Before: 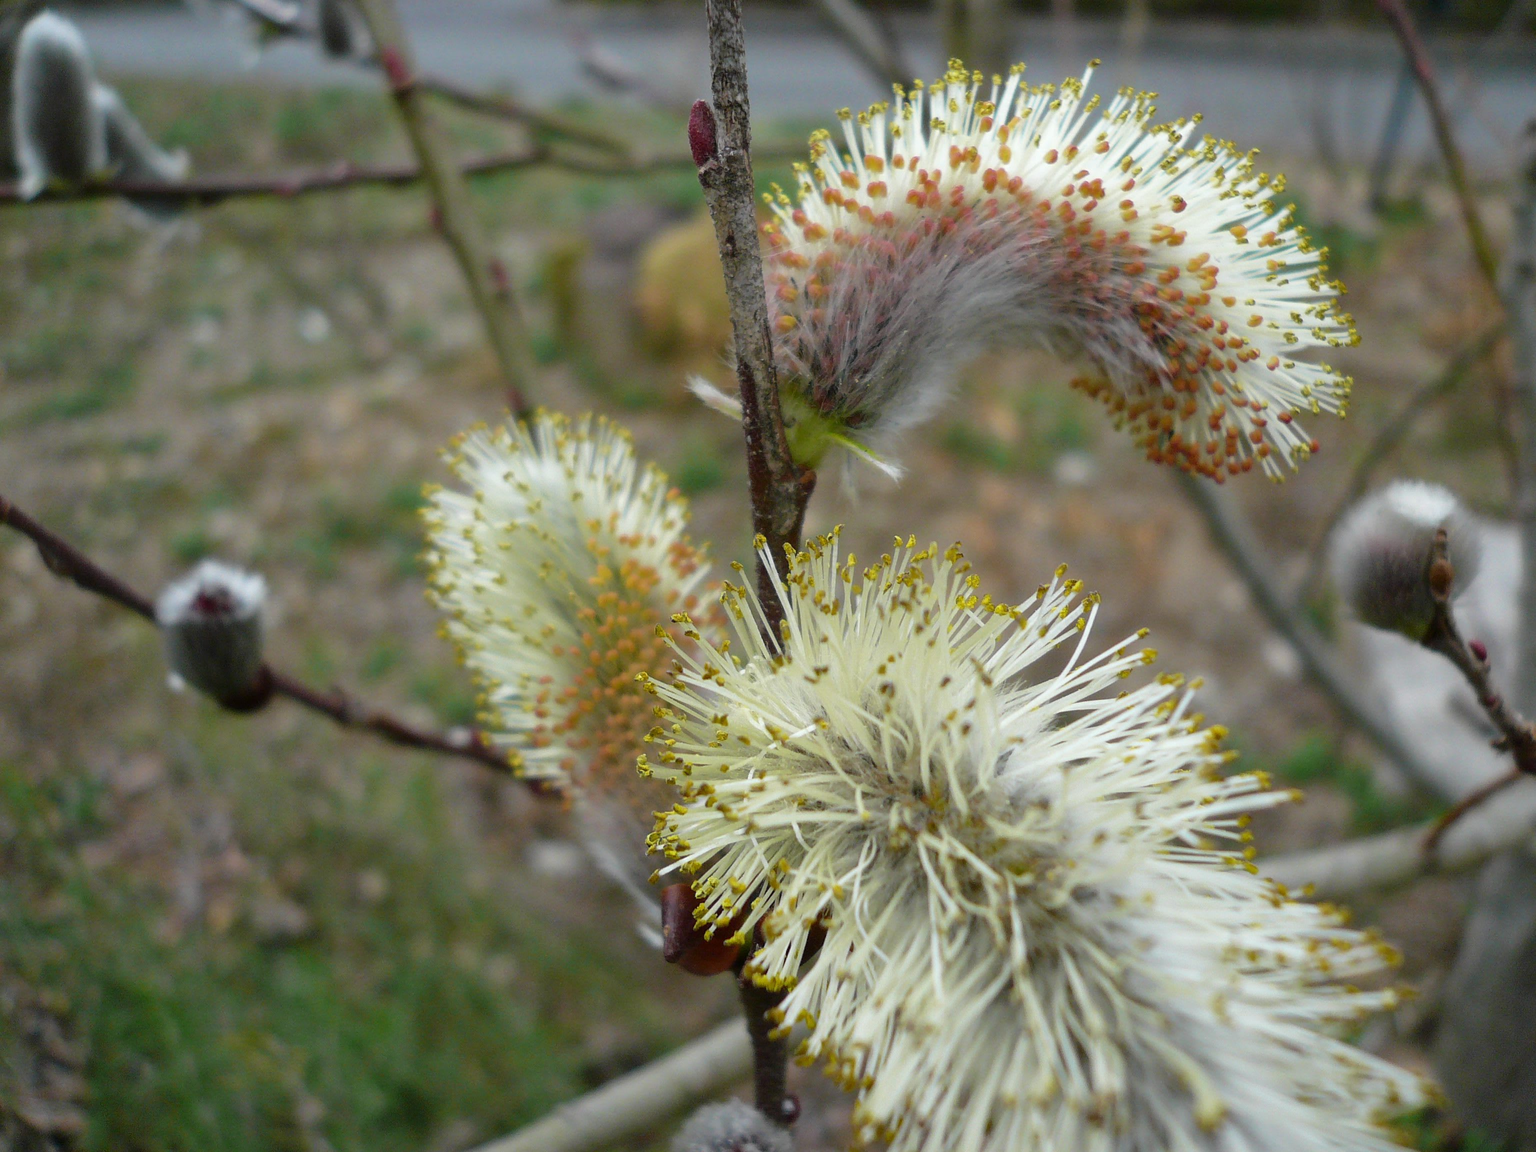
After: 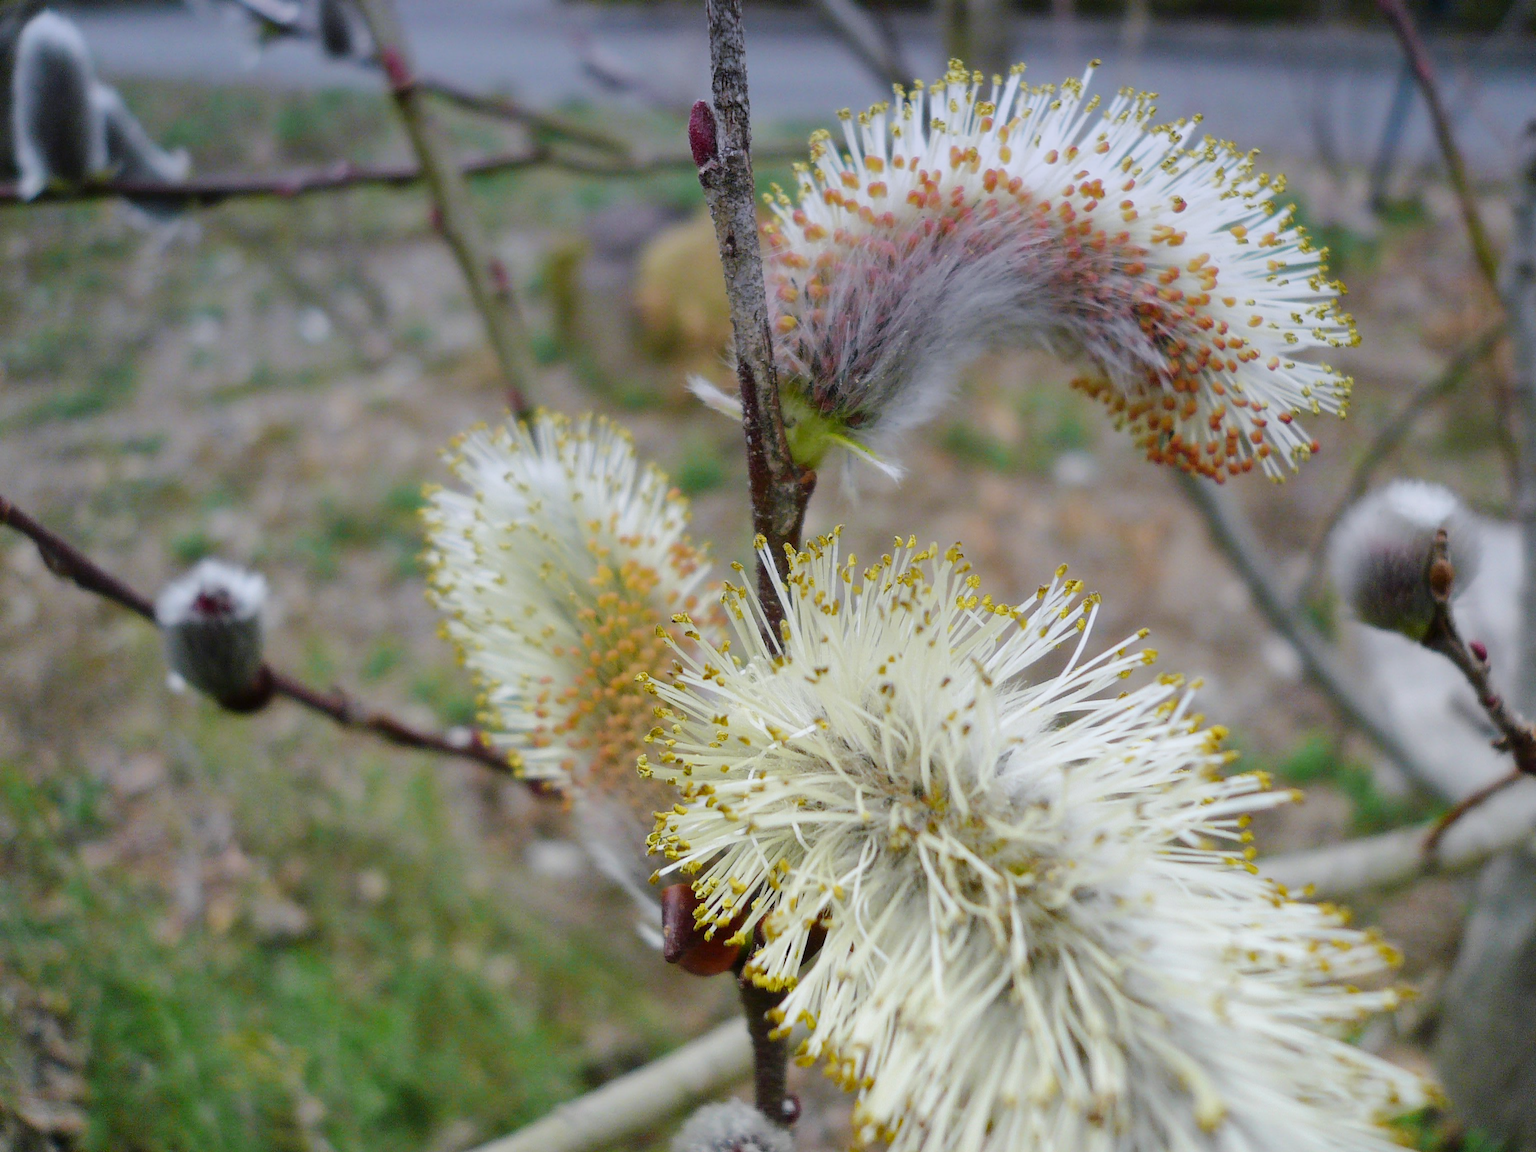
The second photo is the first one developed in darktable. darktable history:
graduated density: hue 238.83°, saturation 50%
tone curve: curves: ch0 [(0, 0) (0.003, 0.004) (0.011, 0.015) (0.025, 0.033) (0.044, 0.059) (0.069, 0.092) (0.1, 0.132) (0.136, 0.18) (0.177, 0.235) (0.224, 0.297) (0.277, 0.366) (0.335, 0.44) (0.399, 0.52) (0.468, 0.594) (0.543, 0.661) (0.623, 0.727) (0.709, 0.79) (0.801, 0.86) (0.898, 0.928) (1, 1)], preserve colors none
